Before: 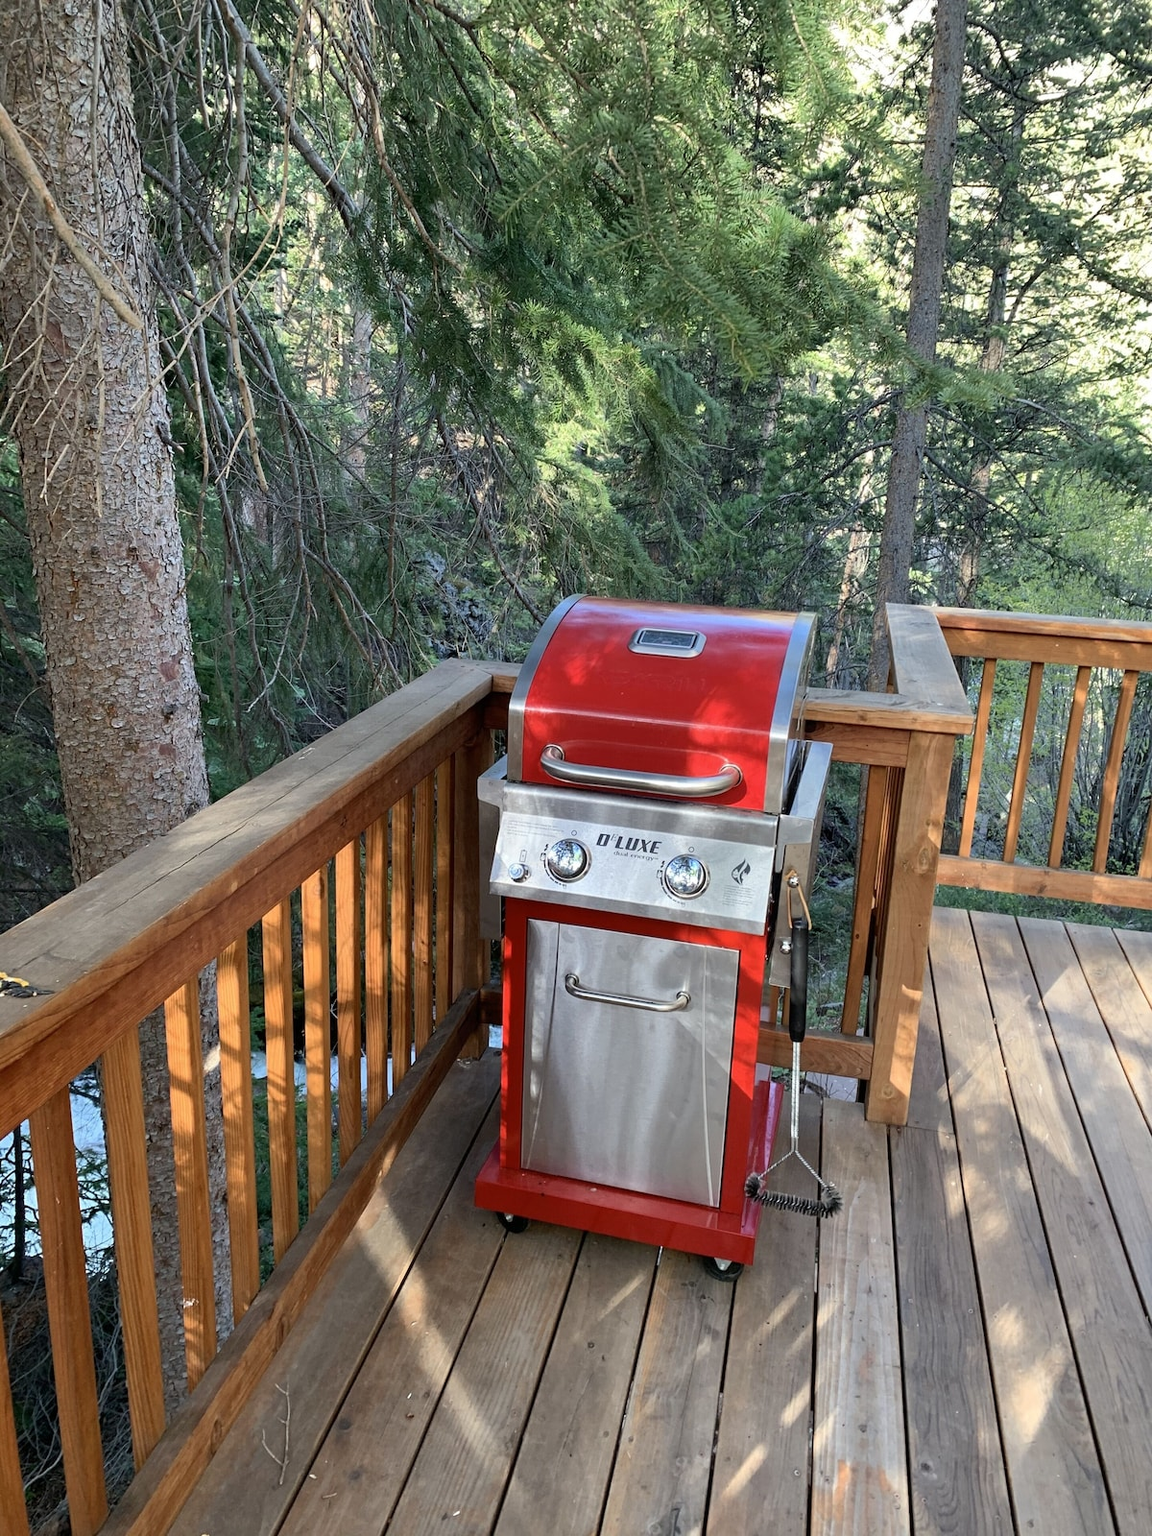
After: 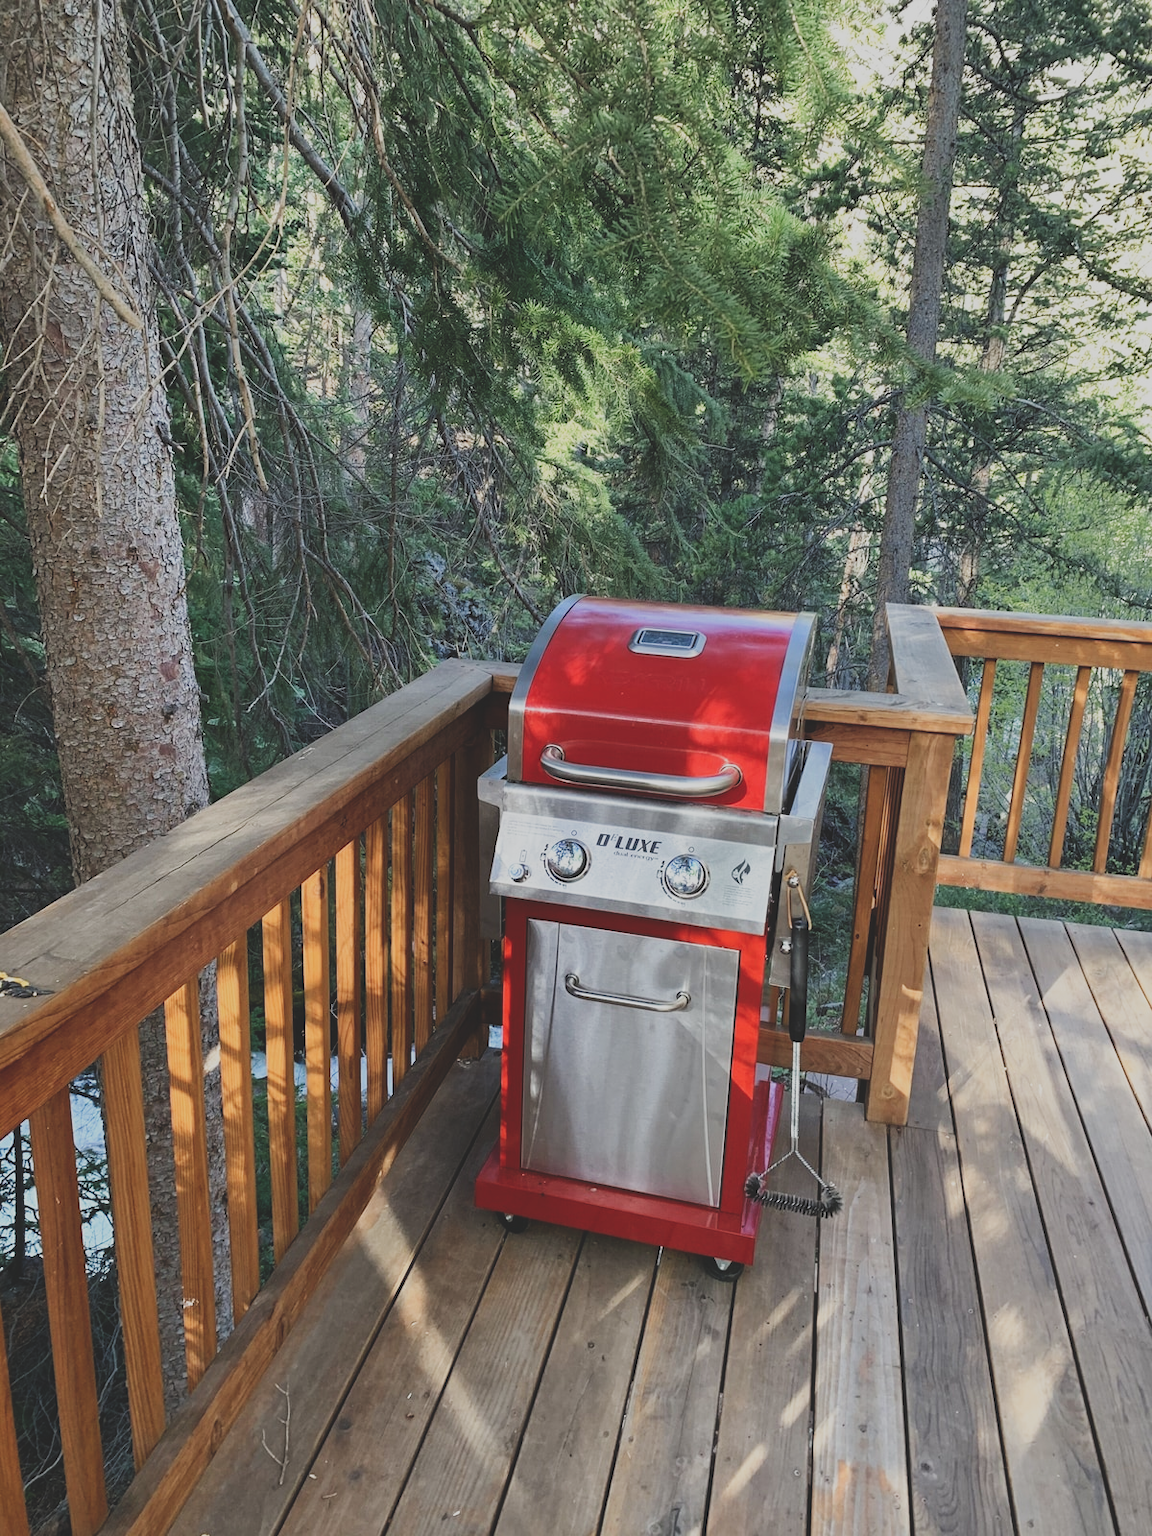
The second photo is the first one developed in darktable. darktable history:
tone curve: curves: ch0 [(0, 0.148) (0.191, 0.225) (0.712, 0.695) (0.864, 0.797) (1, 0.839)], preserve colors none
